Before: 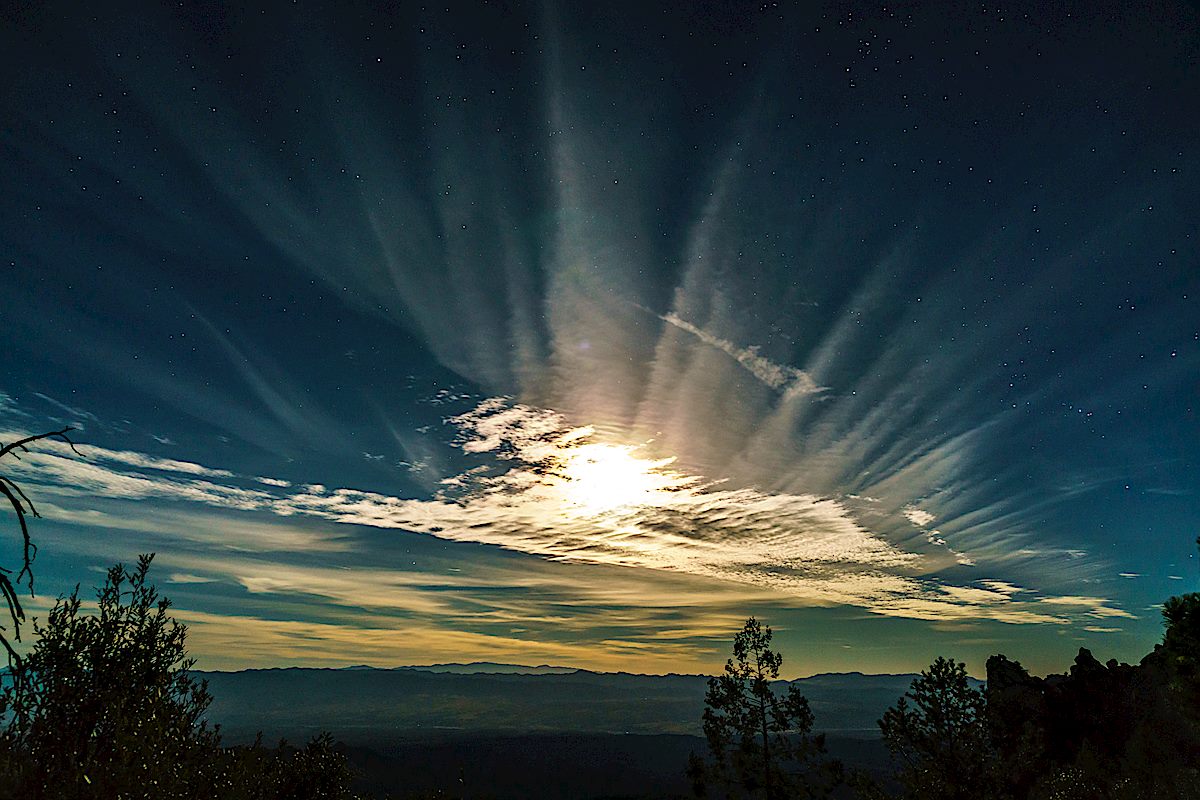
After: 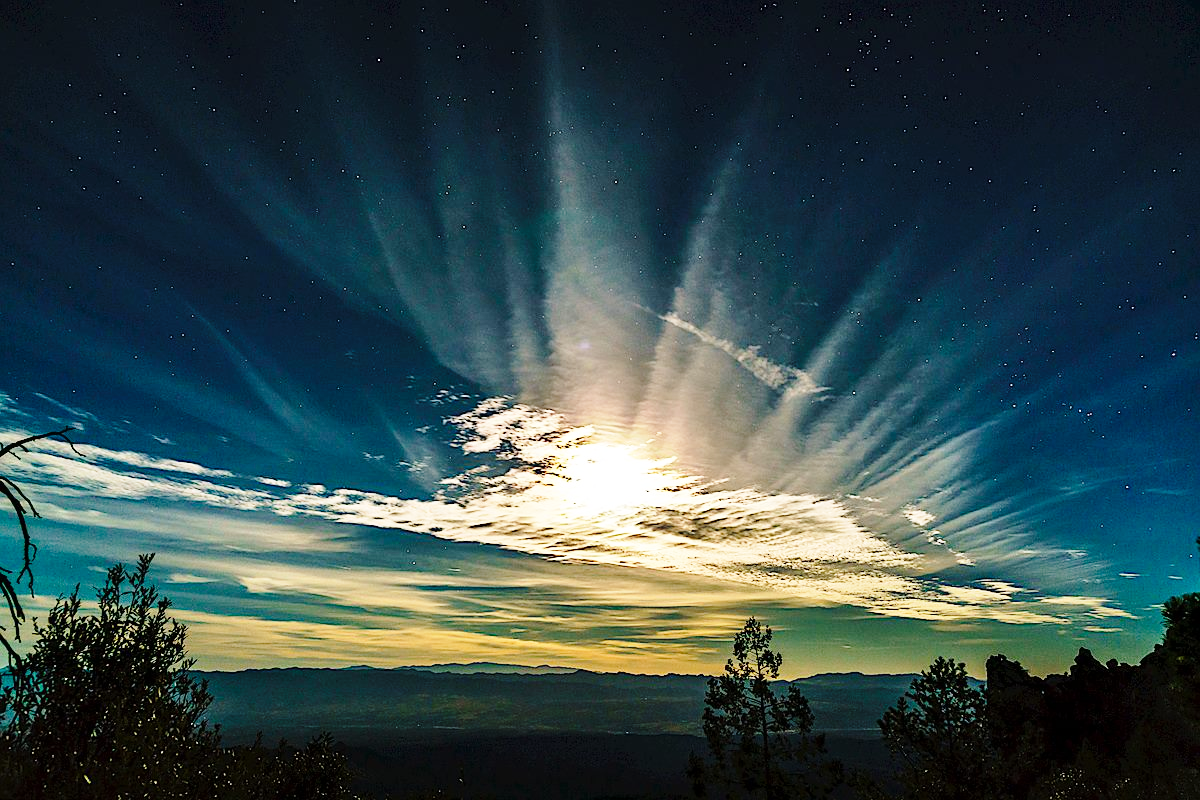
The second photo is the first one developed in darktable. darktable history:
levels: mode automatic
base curve: curves: ch0 [(0, 0) (0.028, 0.03) (0.121, 0.232) (0.46, 0.748) (0.859, 0.968) (1, 1)], preserve colors none
